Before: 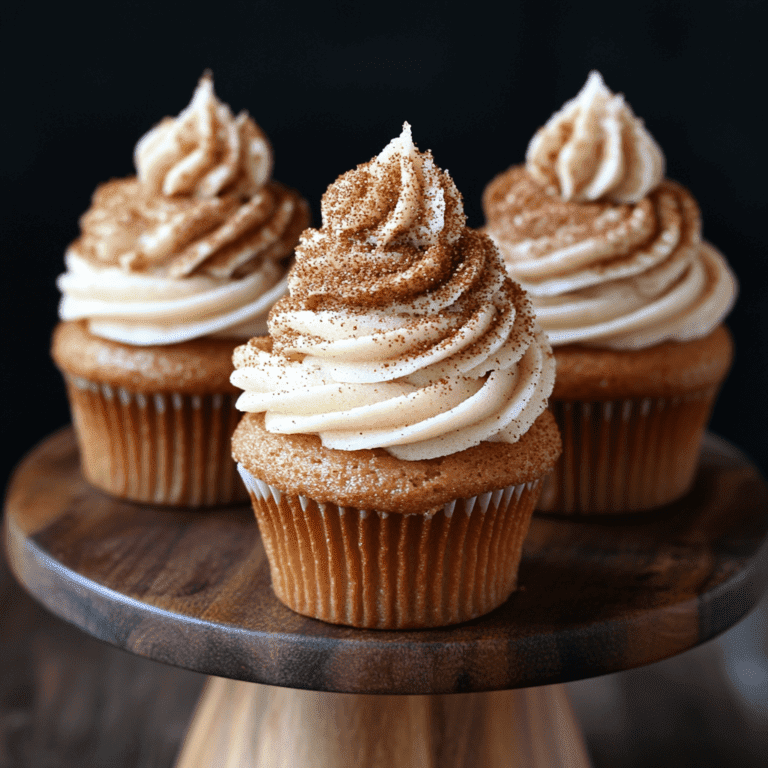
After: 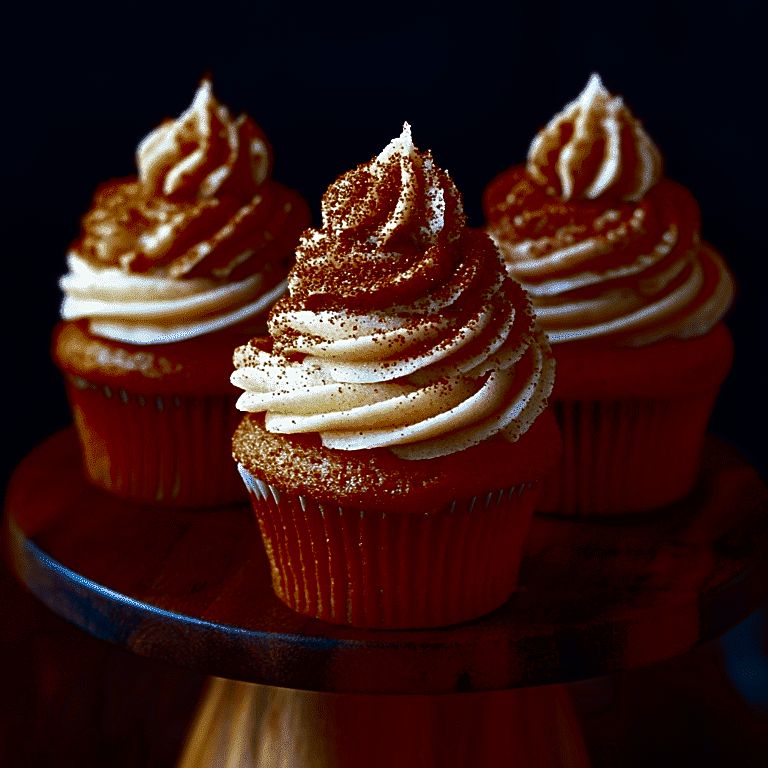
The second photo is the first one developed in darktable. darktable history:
haze removal: compatibility mode true, adaptive false
tone equalizer: on, module defaults
sharpen: on, module defaults
contrast brightness saturation: brightness -0.994, saturation 0.988
